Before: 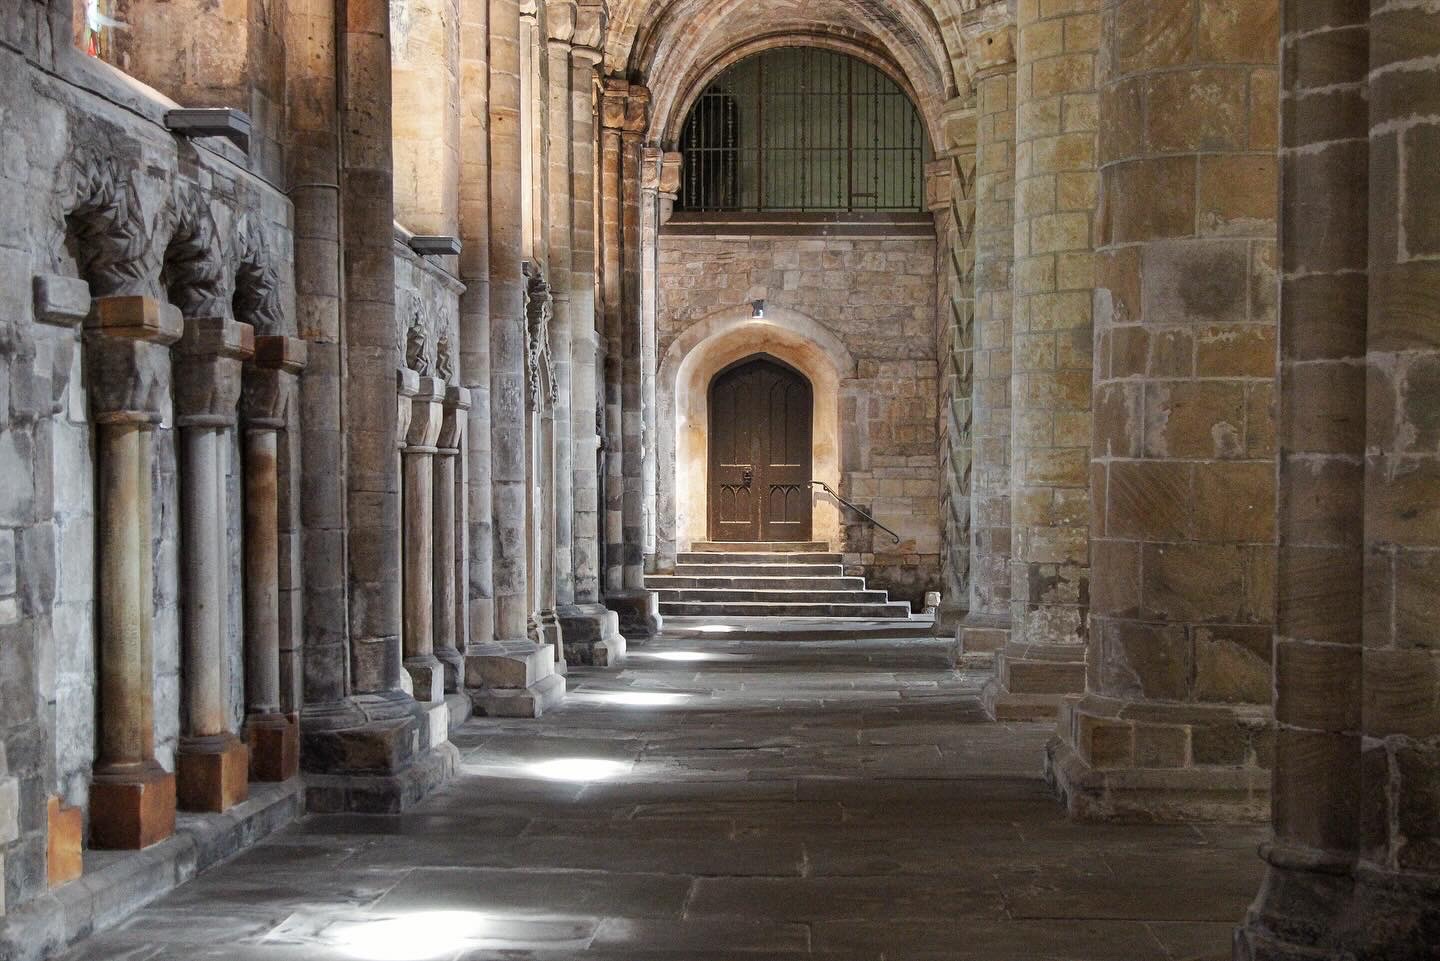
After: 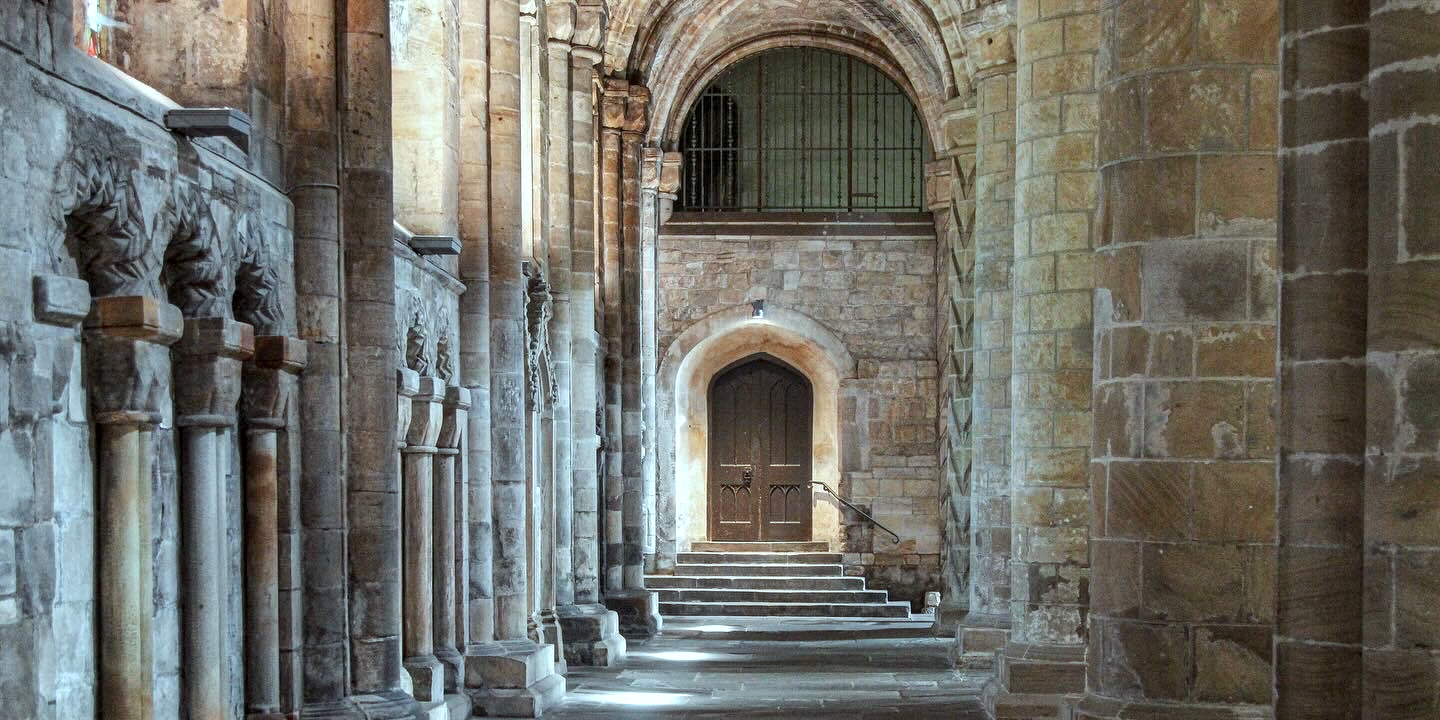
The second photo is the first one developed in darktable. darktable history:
local contrast: on, module defaults
crop: bottom 24.988%
exposure: exposure 0.191 EV, compensate highlight preservation false
color correction: highlights a* -10.04, highlights b* -10.37
